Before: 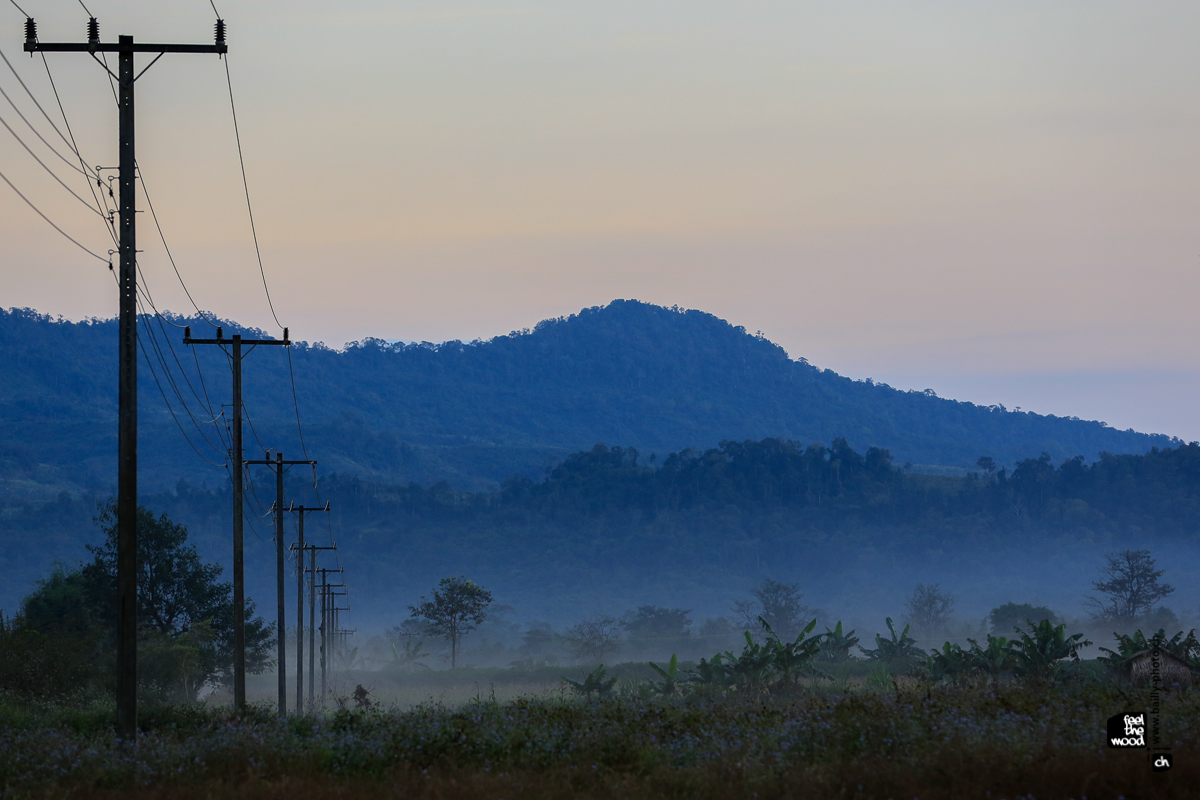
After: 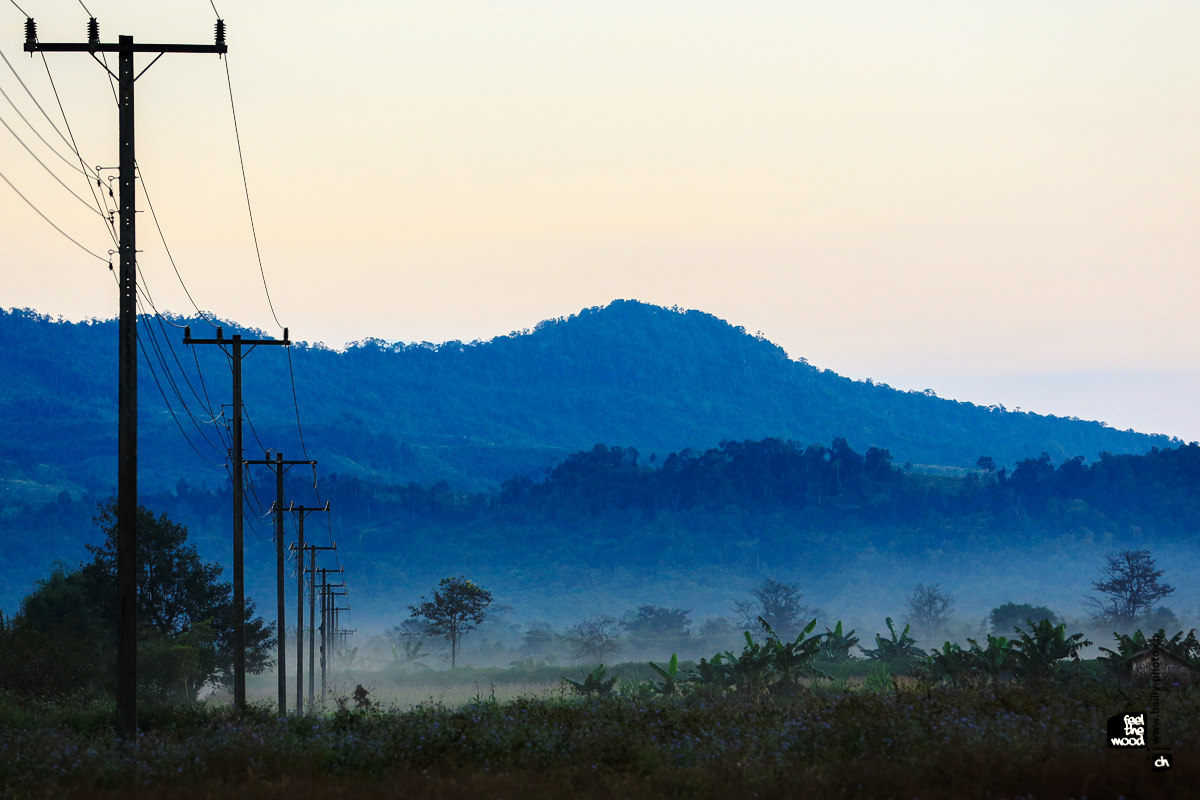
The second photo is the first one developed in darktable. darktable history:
white balance: red 1.029, blue 0.92
shadows and highlights: shadows 0, highlights 40
base curve: curves: ch0 [(0, 0) (0.036, 0.037) (0.121, 0.228) (0.46, 0.76) (0.859, 0.983) (1, 1)], preserve colors none
